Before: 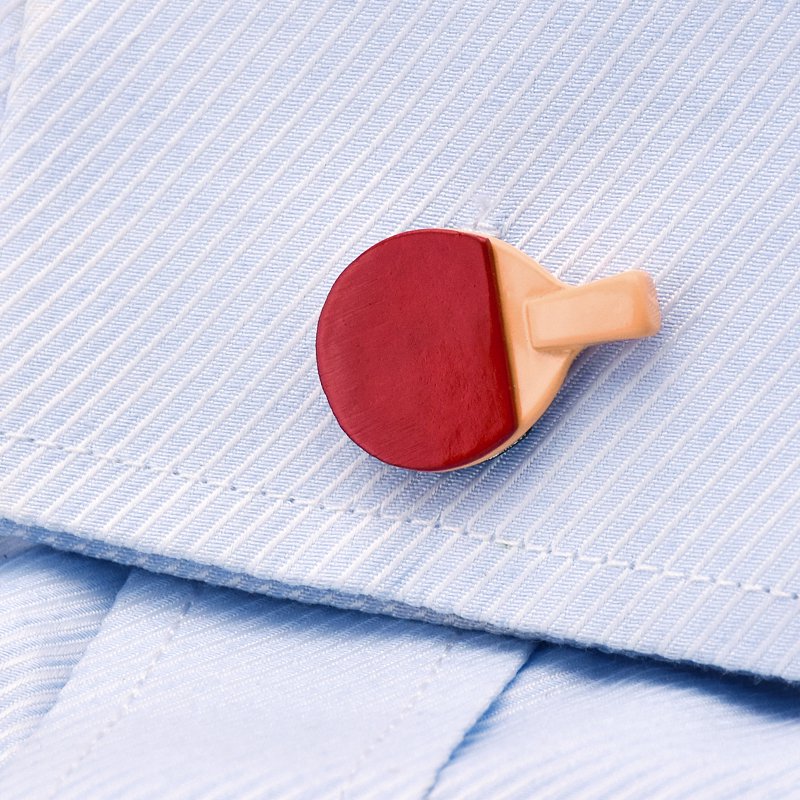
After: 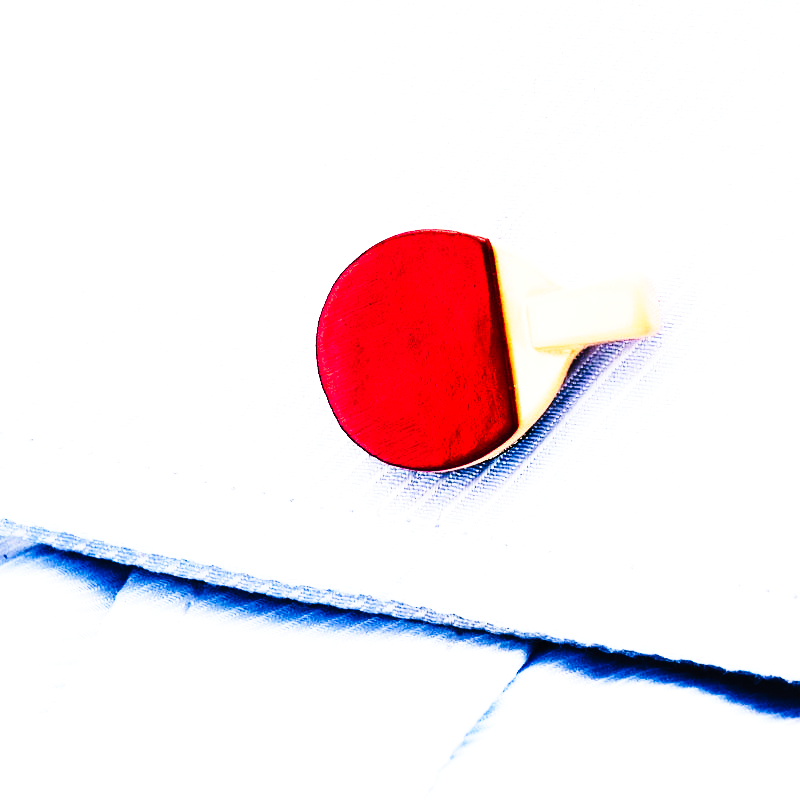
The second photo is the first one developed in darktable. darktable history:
tone curve: curves: ch0 [(0, 0) (0.003, 0.005) (0.011, 0.008) (0.025, 0.01) (0.044, 0.014) (0.069, 0.017) (0.1, 0.022) (0.136, 0.028) (0.177, 0.037) (0.224, 0.049) (0.277, 0.091) (0.335, 0.168) (0.399, 0.292) (0.468, 0.463) (0.543, 0.637) (0.623, 0.792) (0.709, 0.903) (0.801, 0.963) (0.898, 0.985) (1, 1)], preserve colors none
tone equalizer: -8 EV -1.11 EV, -7 EV -1 EV, -6 EV -0.847 EV, -5 EV -0.592 EV, -3 EV 0.555 EV, -2 EV 0.84 EV, -1 EV 1 EV, +0 EV 1.06 EV, edges refinement/feathering 500, mask exposure compensation -1.57 EV, preserve details no
